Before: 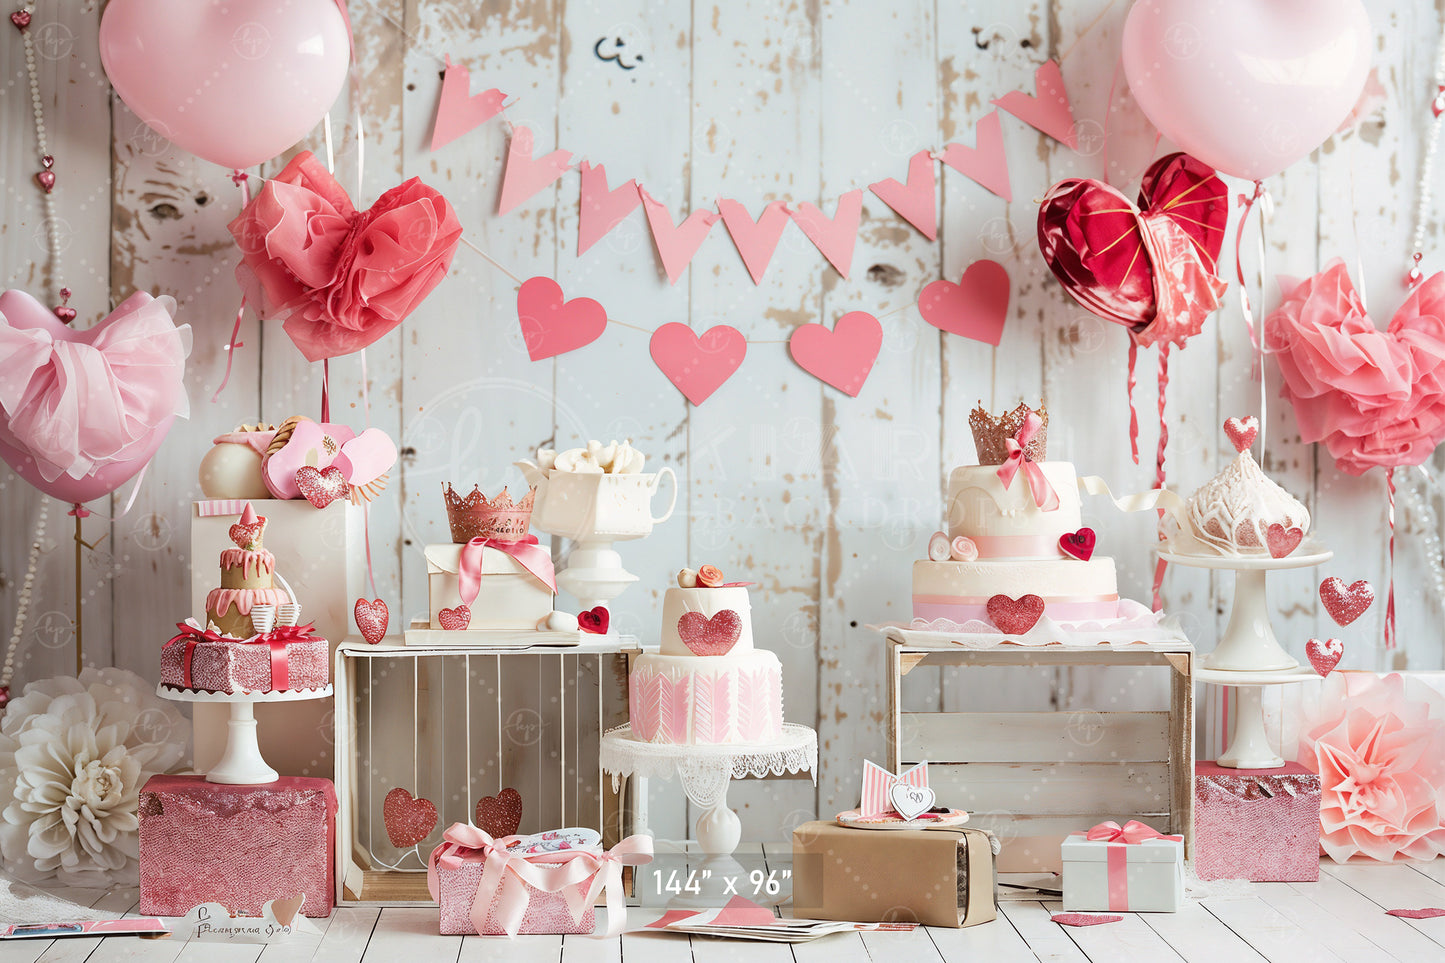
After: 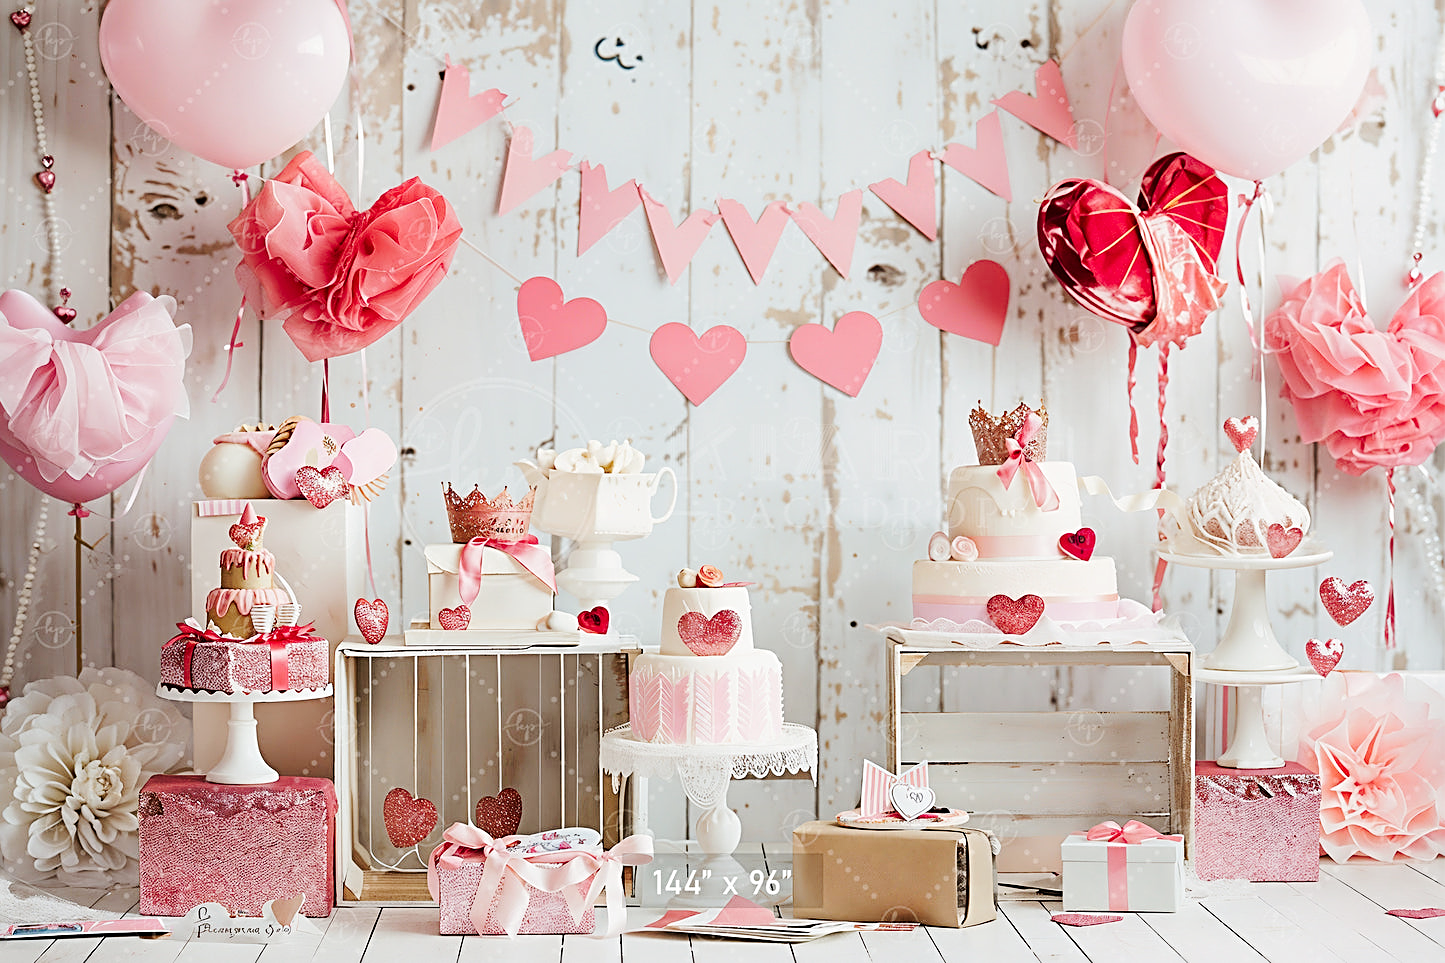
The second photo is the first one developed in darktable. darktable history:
tone curve: curves: ch0 [(0, 0) (0.071, 0.047) (0.266, 0.26) (0.483, 0.554) (0.753, 0.811) (1, 0.983)]; ch1 [(0, 0) (0.346, 0.307) (0.408, 0.369) (0.463, 0.443) (0.482, 0.493) (0.502, 0.5) (0.517, 0.502) (0.55, 0.548) (0.597, 0.624) (0.651, 0.698) (1, 1)]; ch2 [(0, 0) (0.346, 0.34) (0.434, 0.46) (0.485, 0.494) (0.5, 0.494) (0.517, 0.506) (0.535, 0.529) (0.583, 0.611) (0.625, 0.666) (1, 1)], preserve colors none
sharpen: radius 2.581, amount 0.694
